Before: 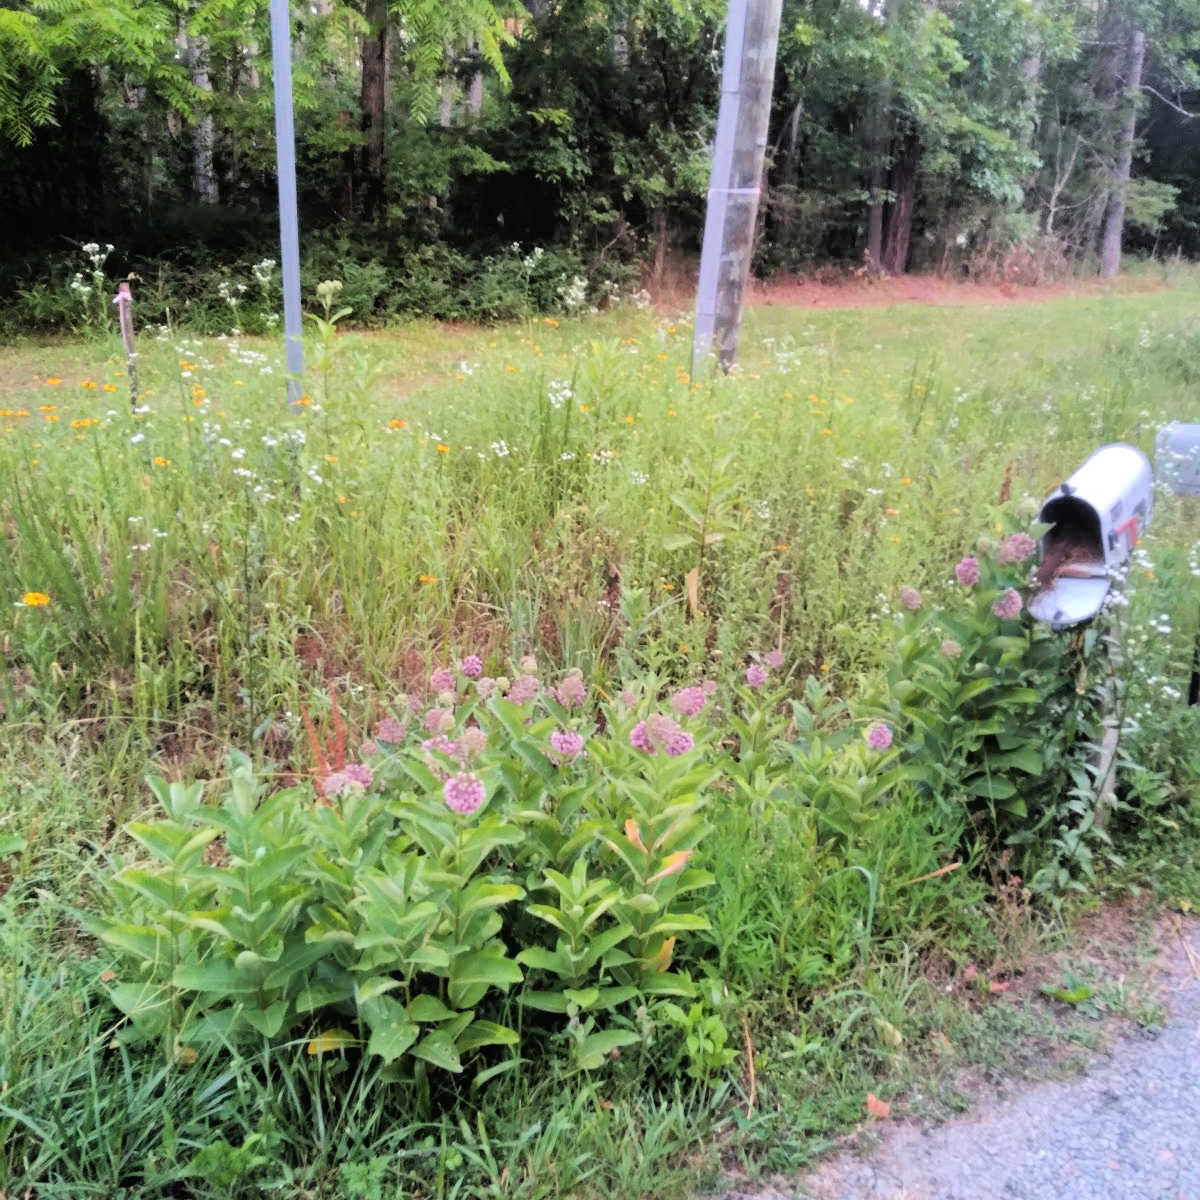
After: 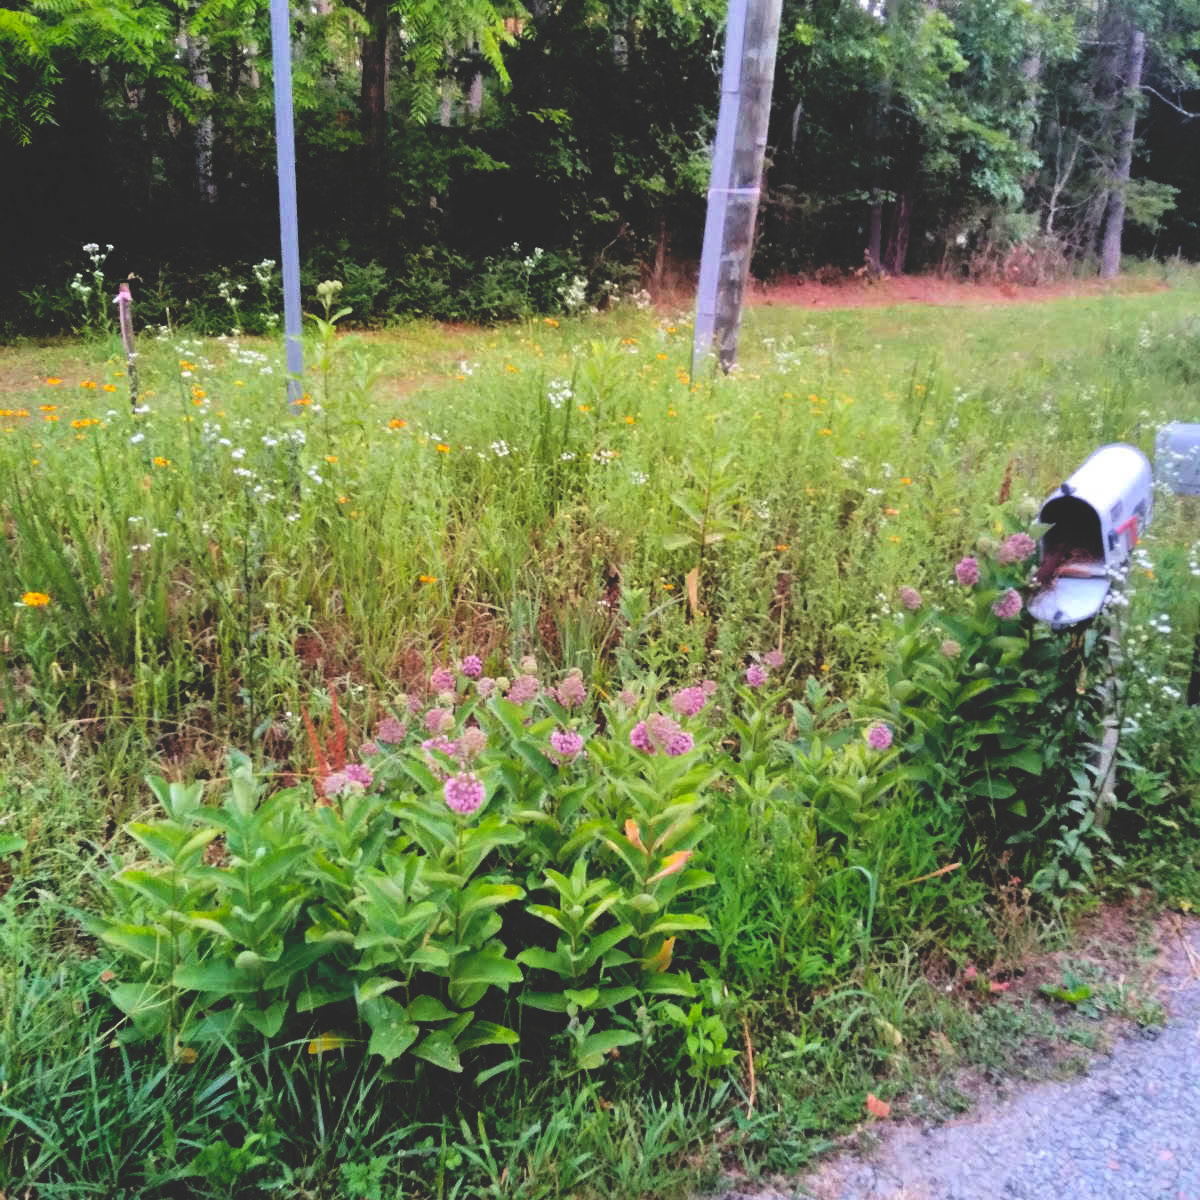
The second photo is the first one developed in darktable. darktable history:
base curve: curves: ch0 [(0, 0.02) (0.083, 0.036) (1, 1)], preserve colors none
levels: levels [0.018, 0.493, 1]
